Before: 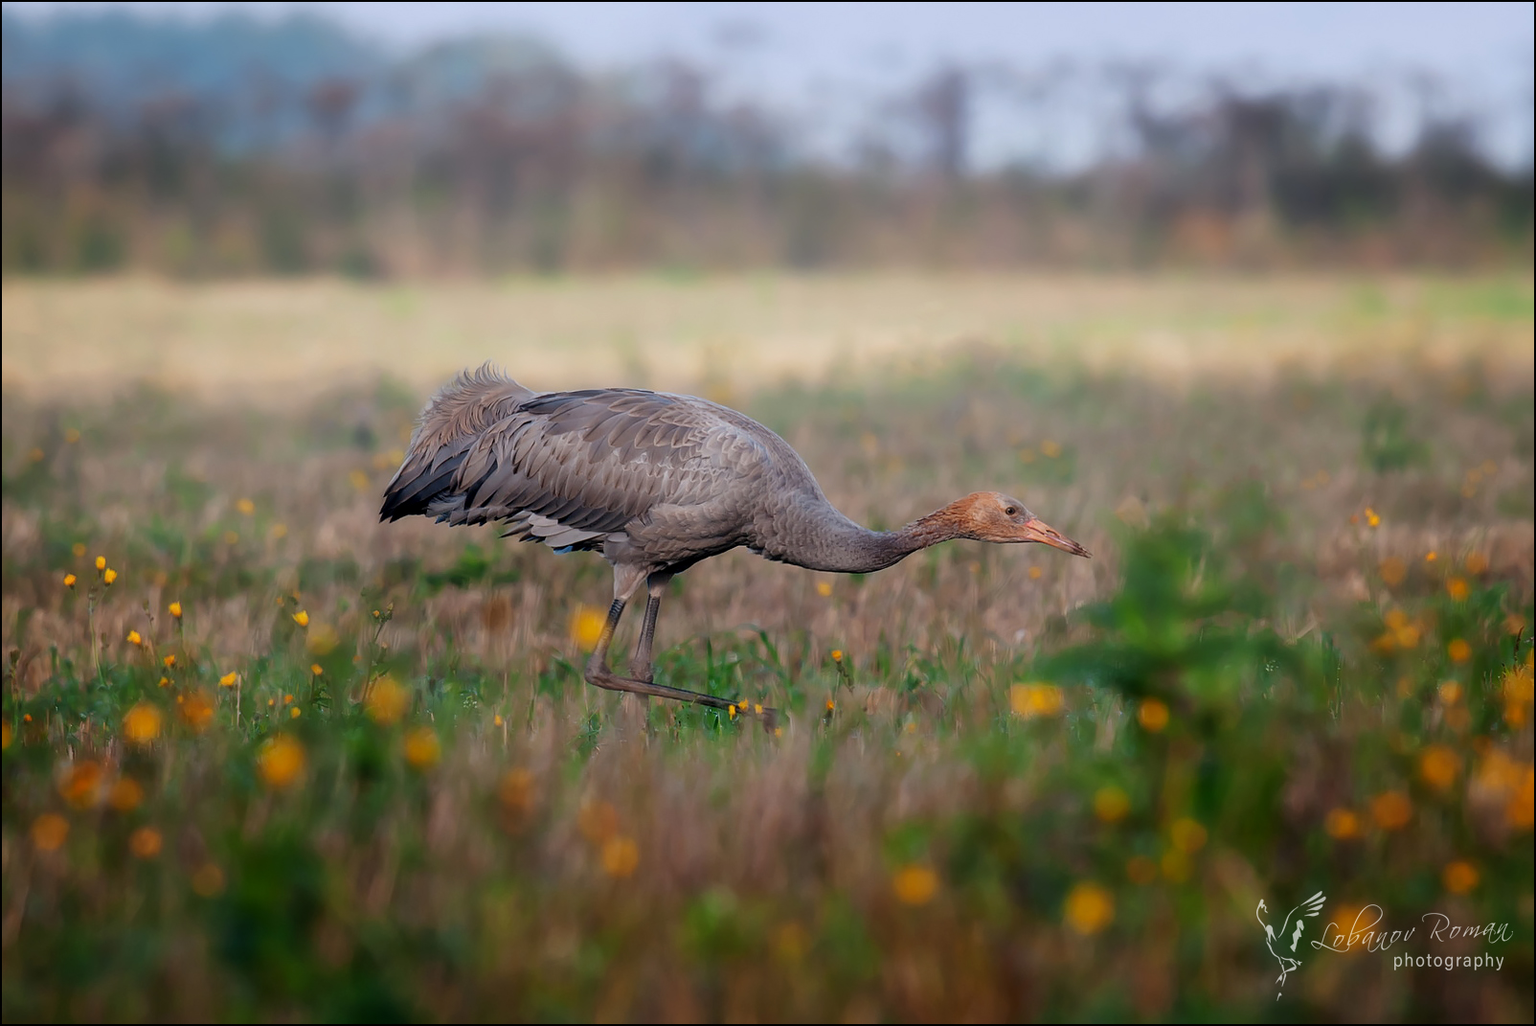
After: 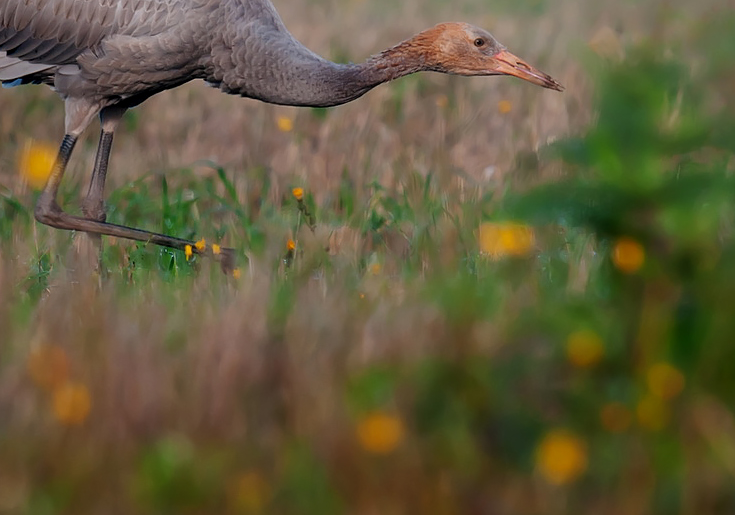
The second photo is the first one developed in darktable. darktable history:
crop: left 35.949%, top 45.904%, right 18.191%, bottom 5.998%
